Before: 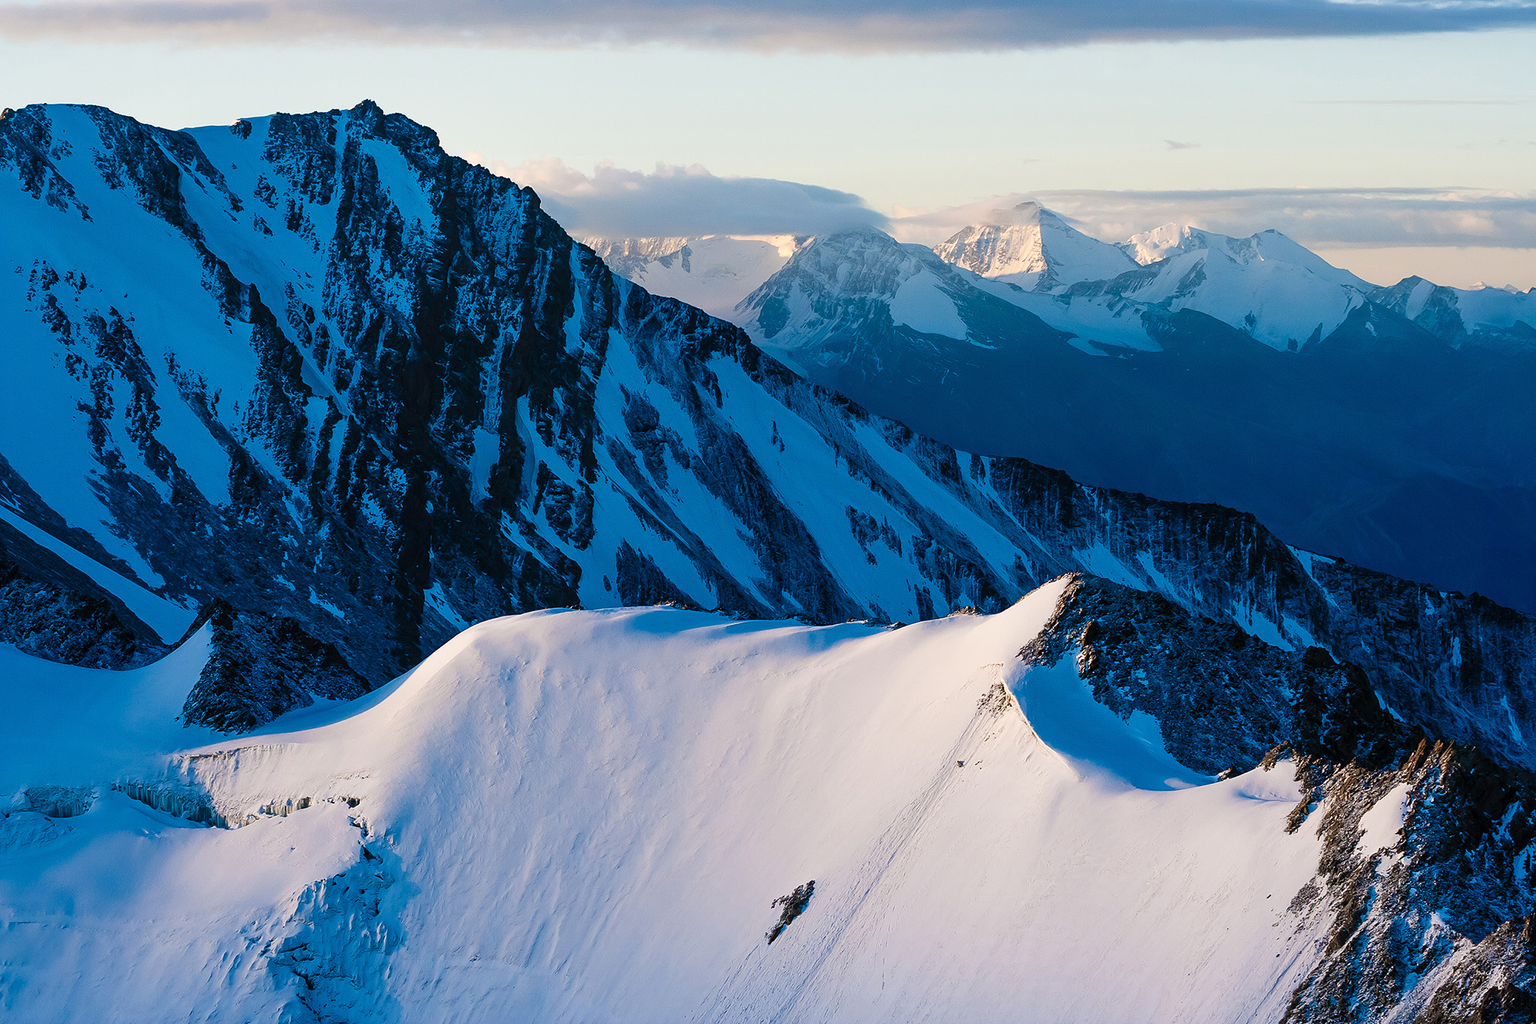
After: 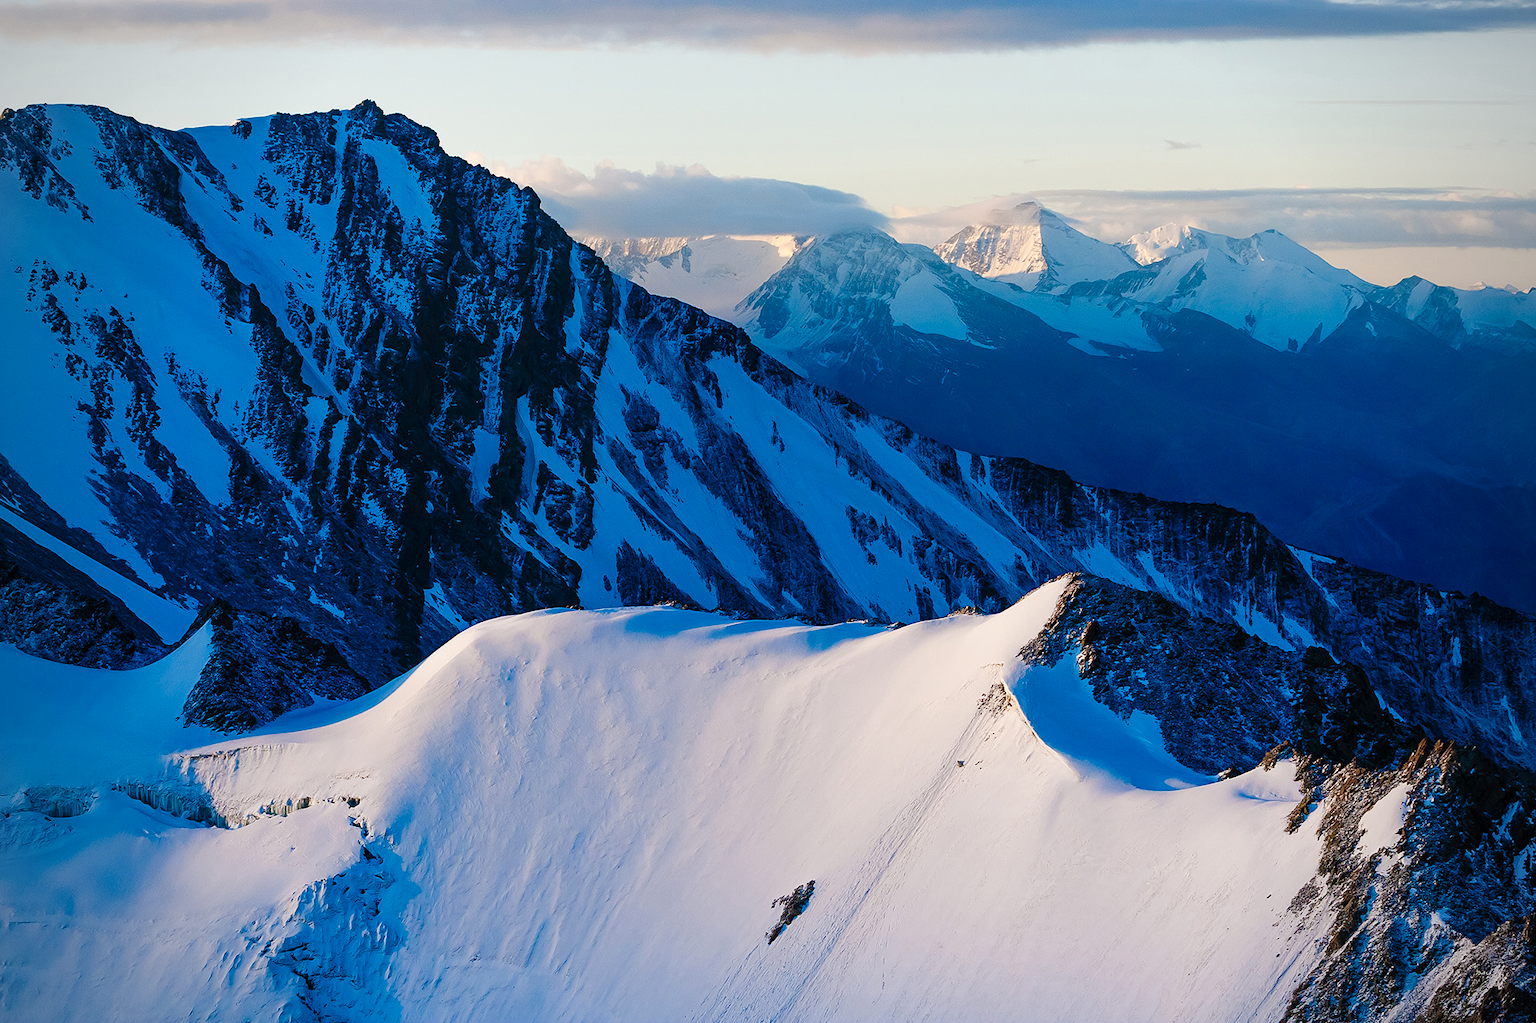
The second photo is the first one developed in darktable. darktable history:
color balance rgb: perceptual saturation grading › global saturation 20%, perceptual saturation grading › highlights -25%, perceptual saturation grading › shadows 50%
vignetting: fall-off radius 60.92%
